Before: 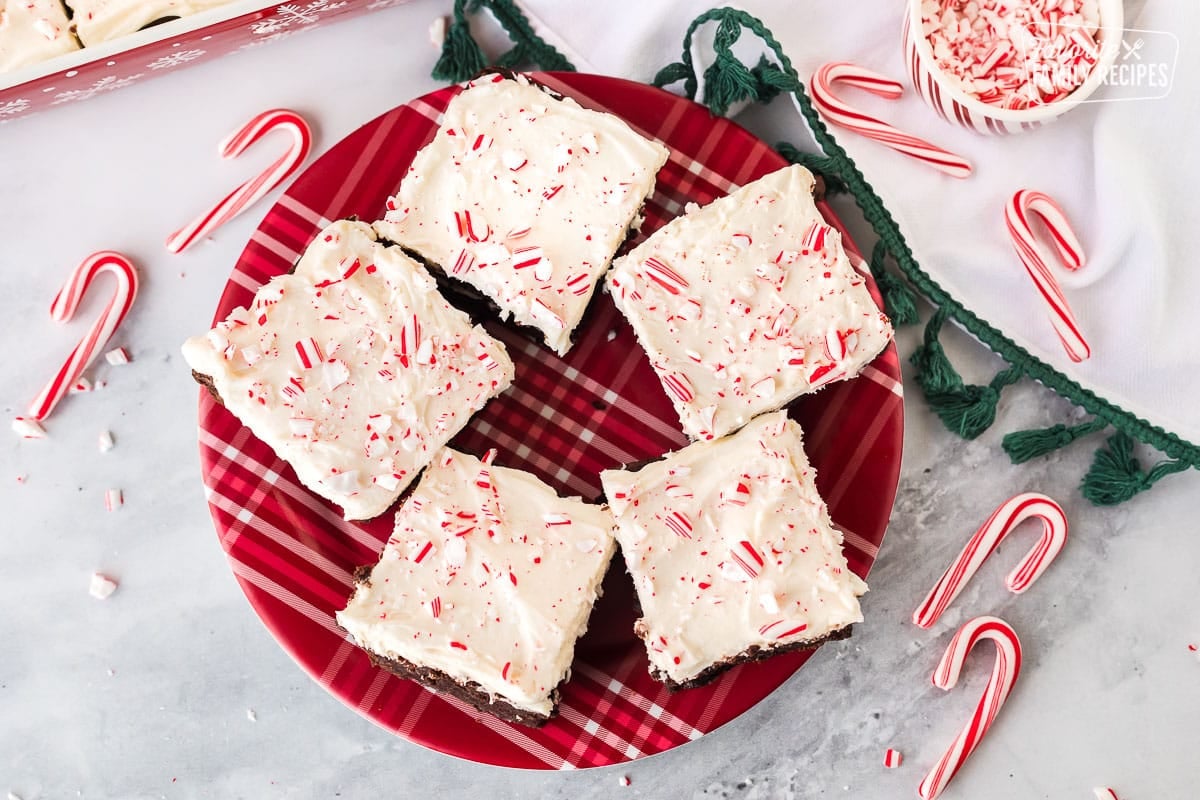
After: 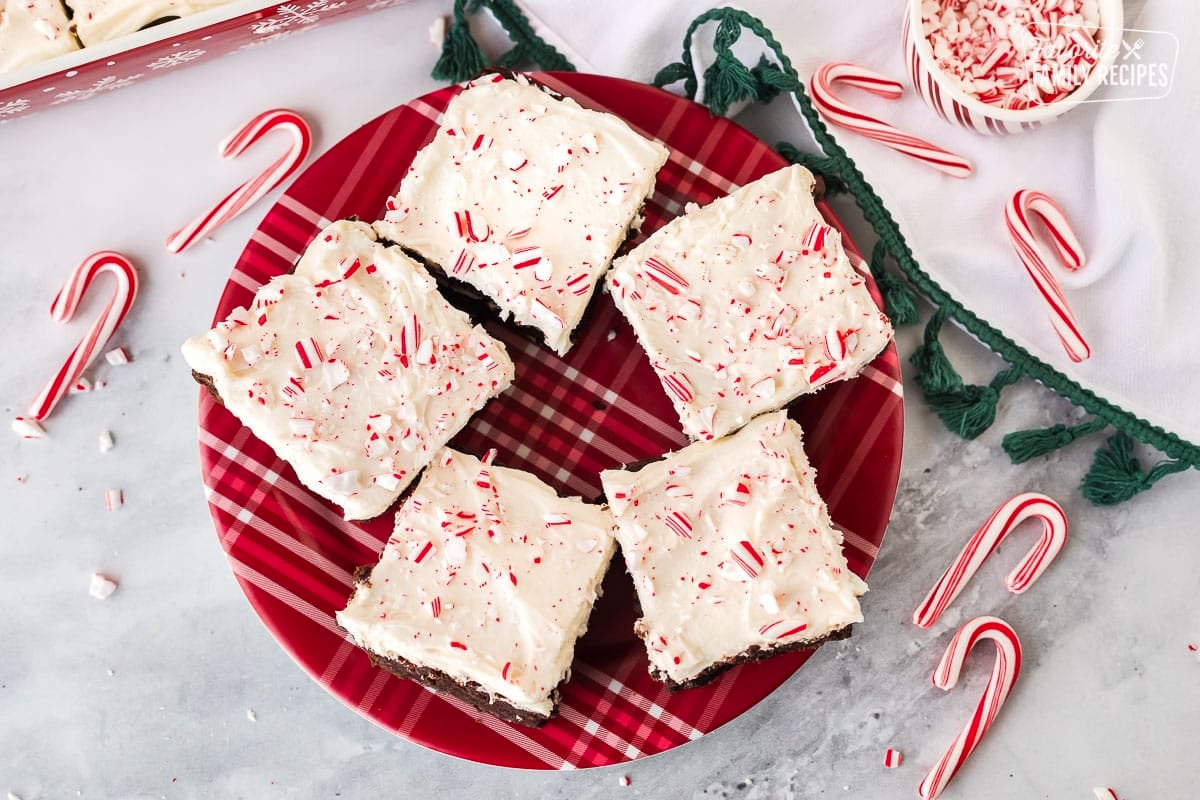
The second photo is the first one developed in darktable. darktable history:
shadows and highlights: shadows 37.56, highlights -27.36, soften with gaussian
